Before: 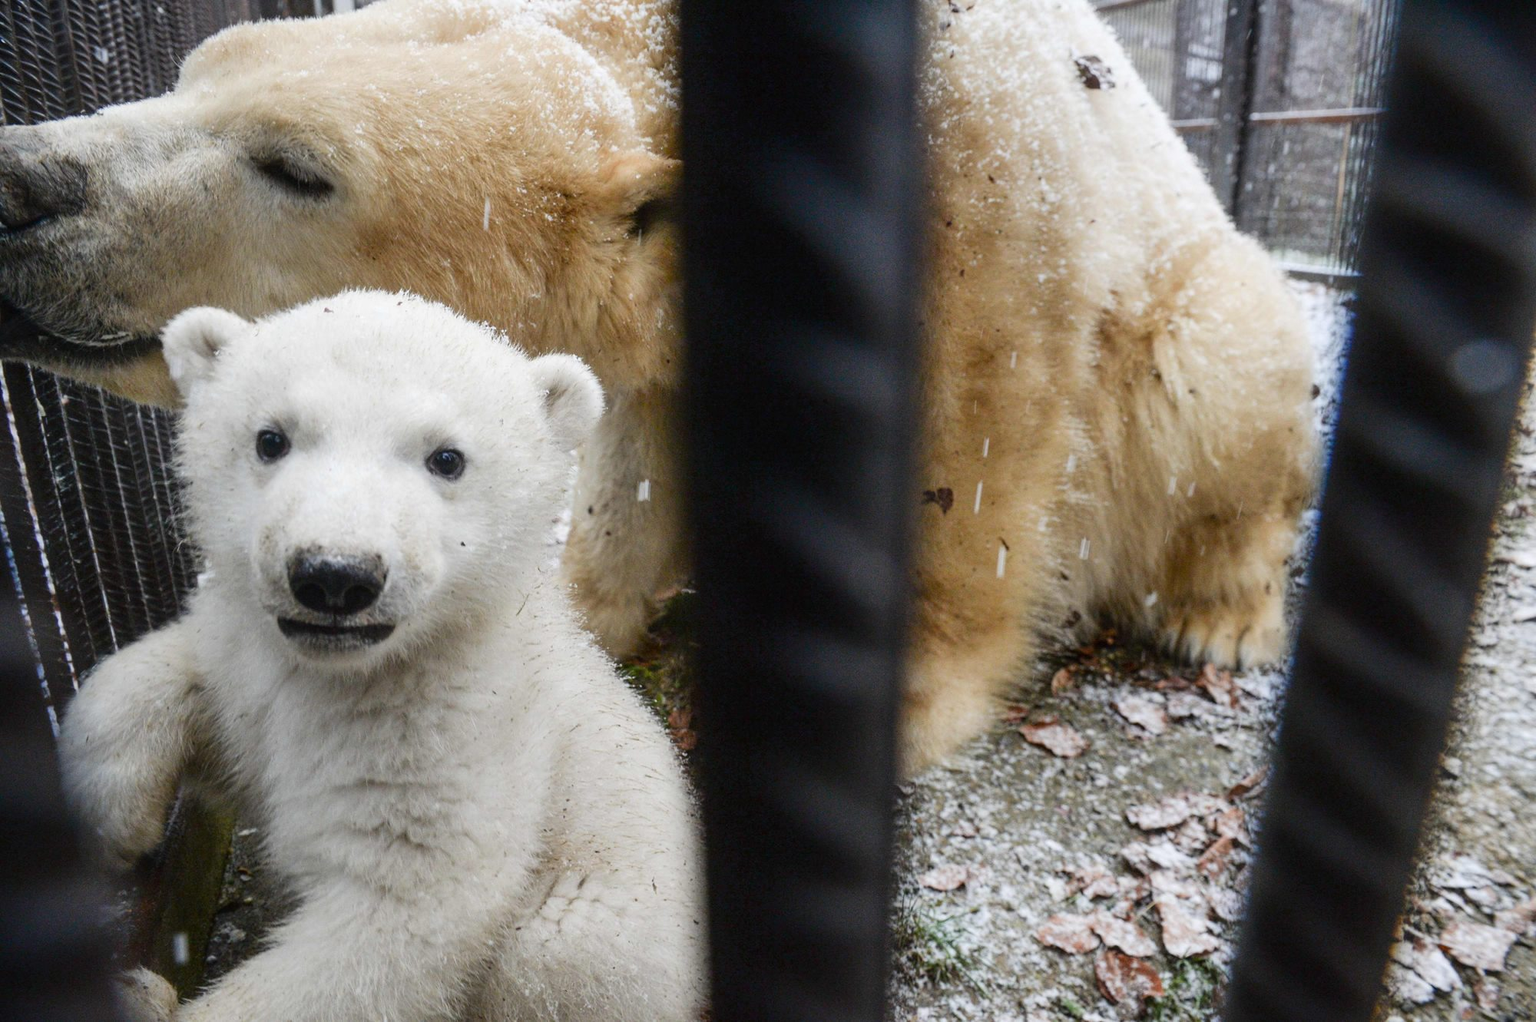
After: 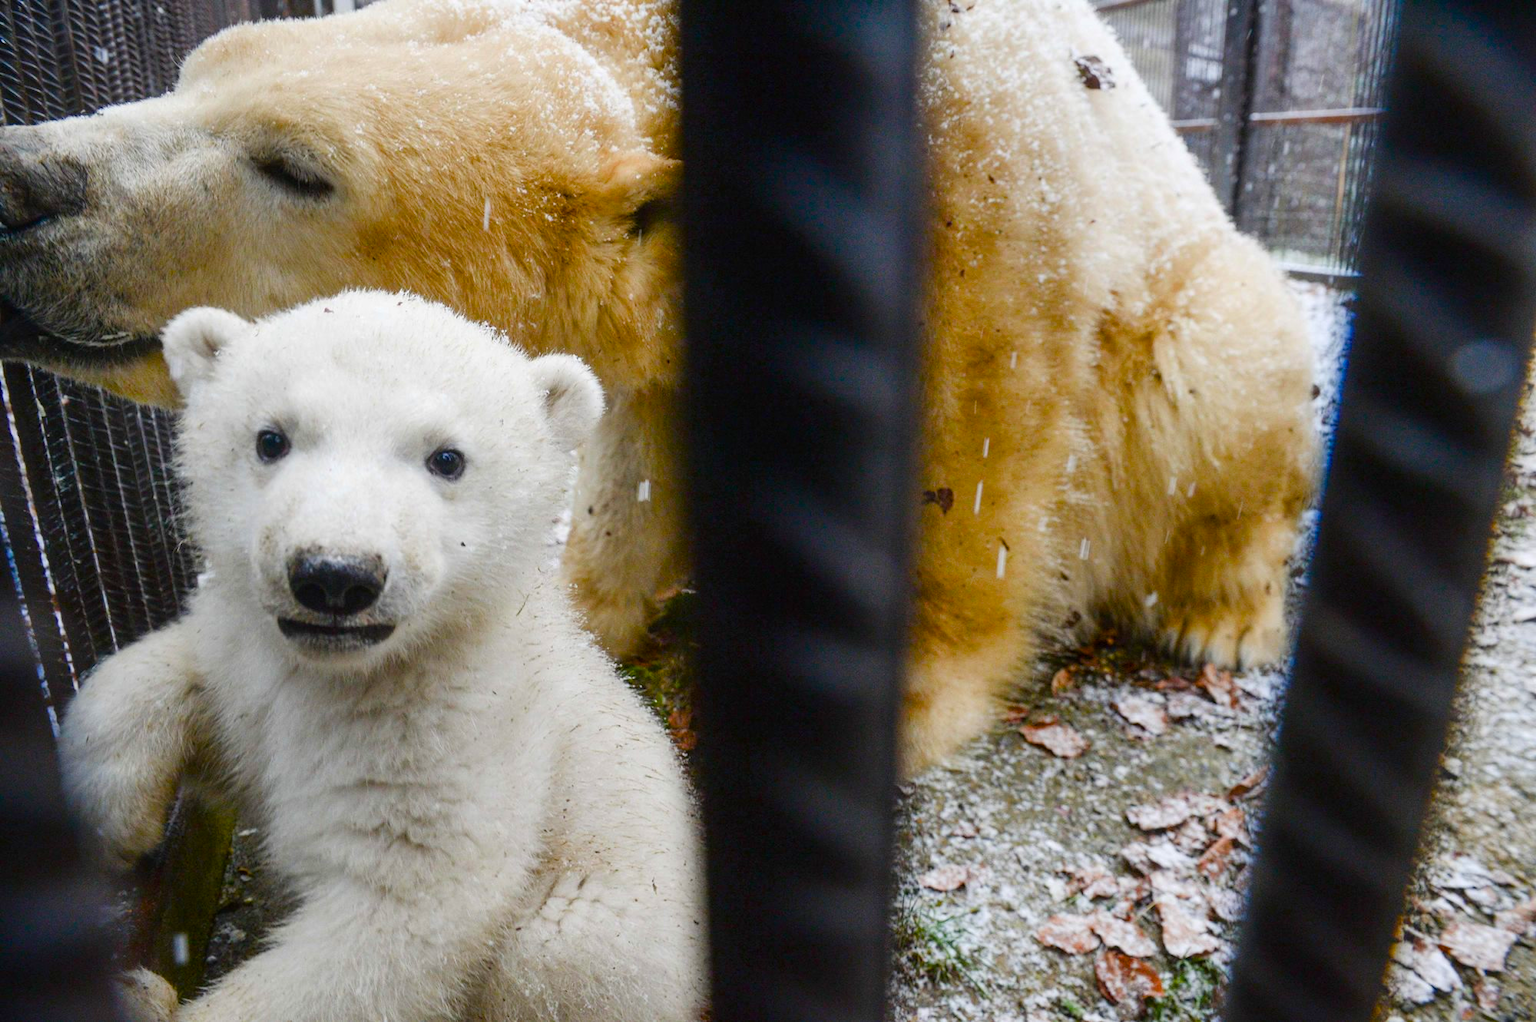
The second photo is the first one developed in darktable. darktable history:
color balance rgb: perceptual saturation grading › global saturation 40.04%, perceptual saturation grading › highlights -24.932%, perceptual saturation grading › mid-tones 35.406%, perceptual saturation grading › shadows 34.675%, global vibrance 14.399%
